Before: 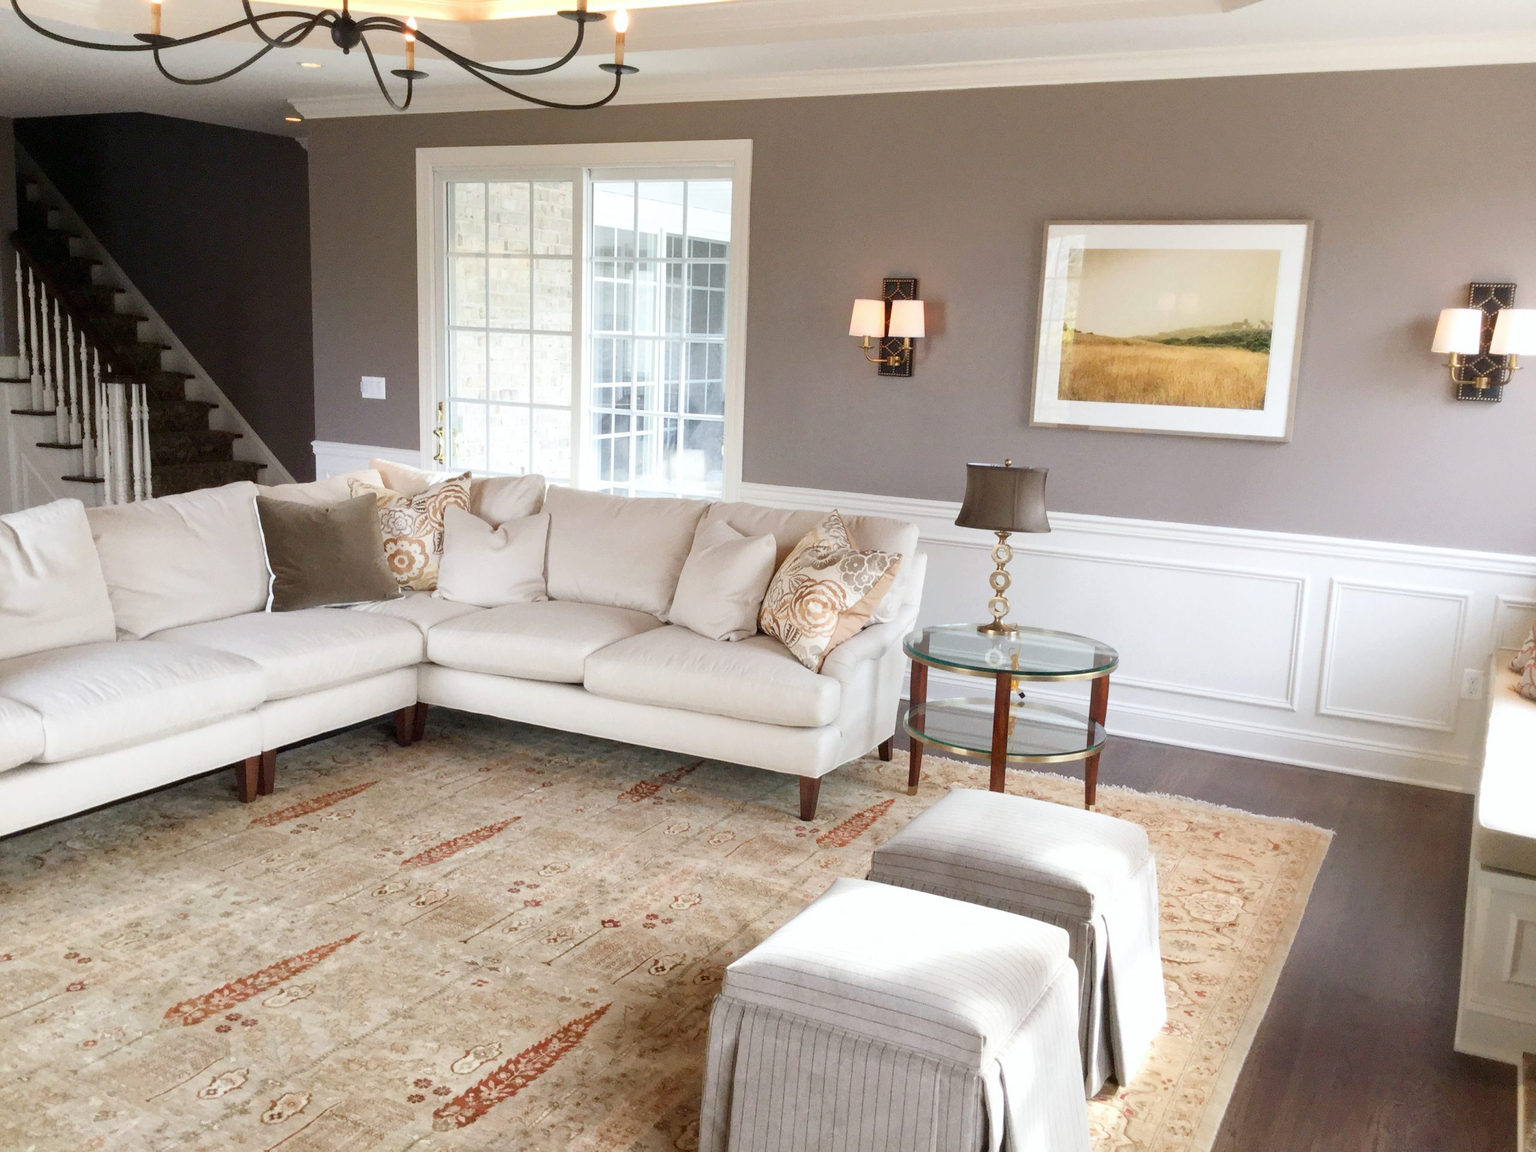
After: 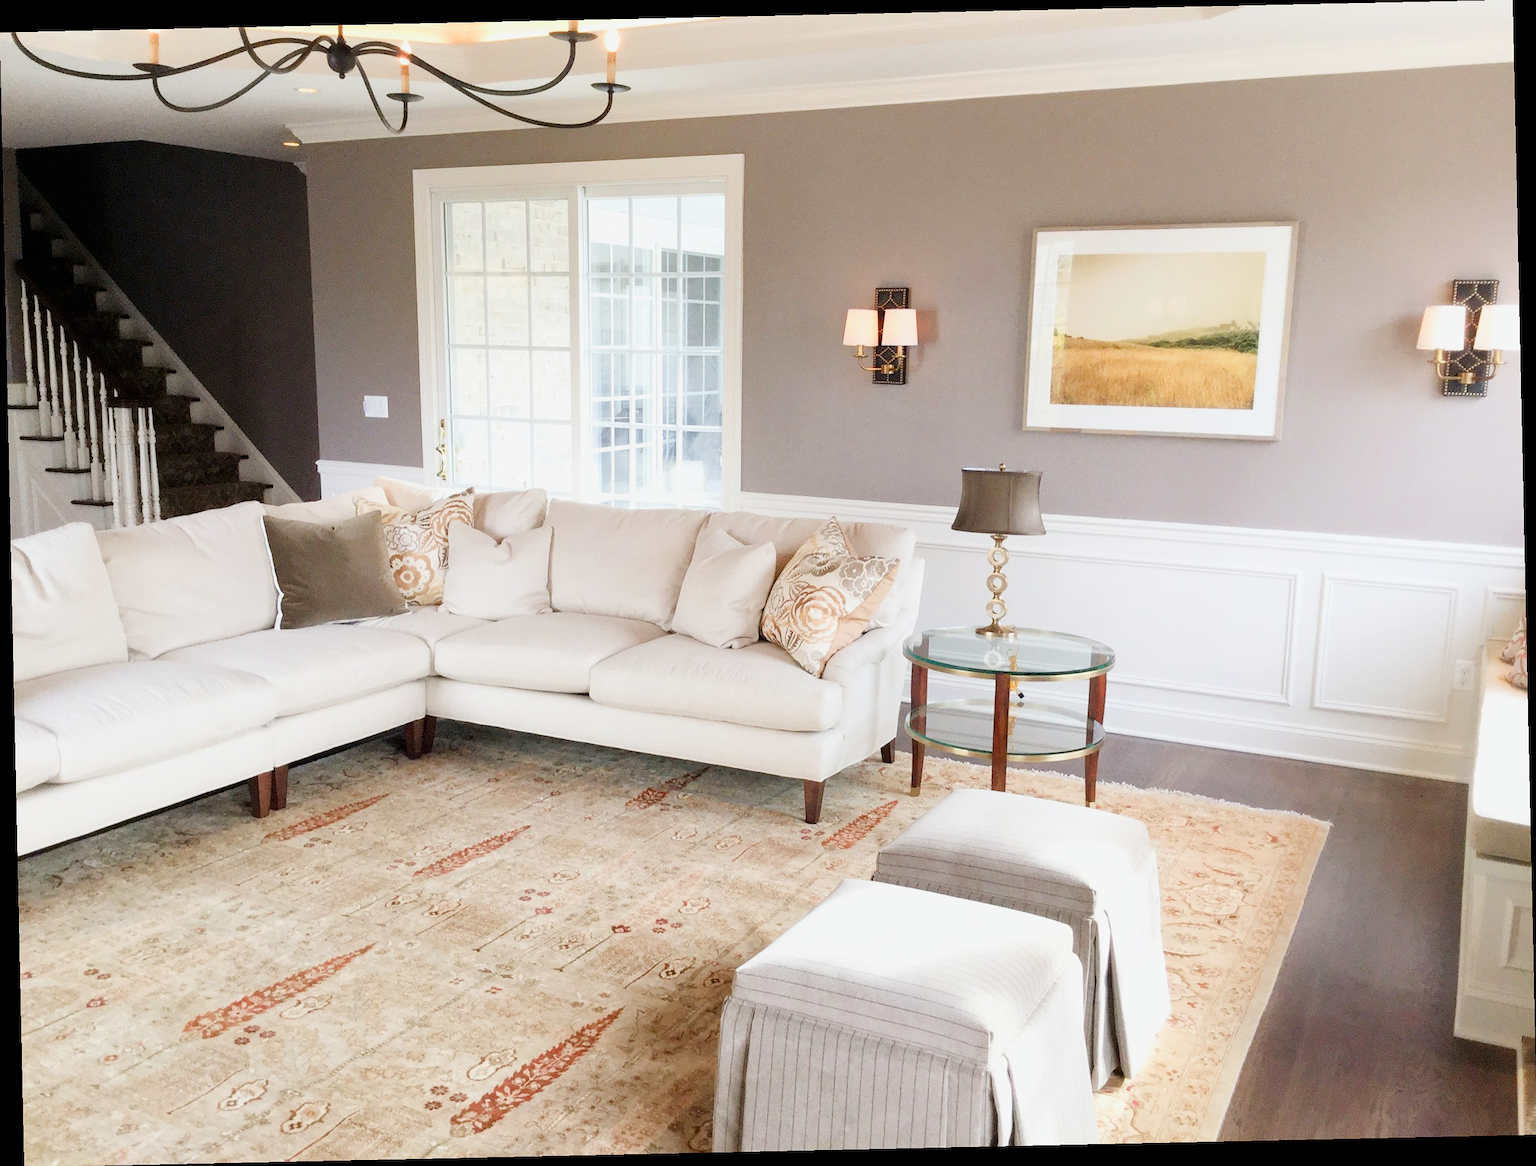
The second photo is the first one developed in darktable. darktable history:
exposure: black level correction 0, exposure 0.7 EV, compensate exposure bias true, compensate highlight preservation false
filmic rgb: white relative exposure 3.8 EV, hardness 4.35
rotate and perspective: rotation -1.24°, automatic cropping off
sharpen: radius 1
